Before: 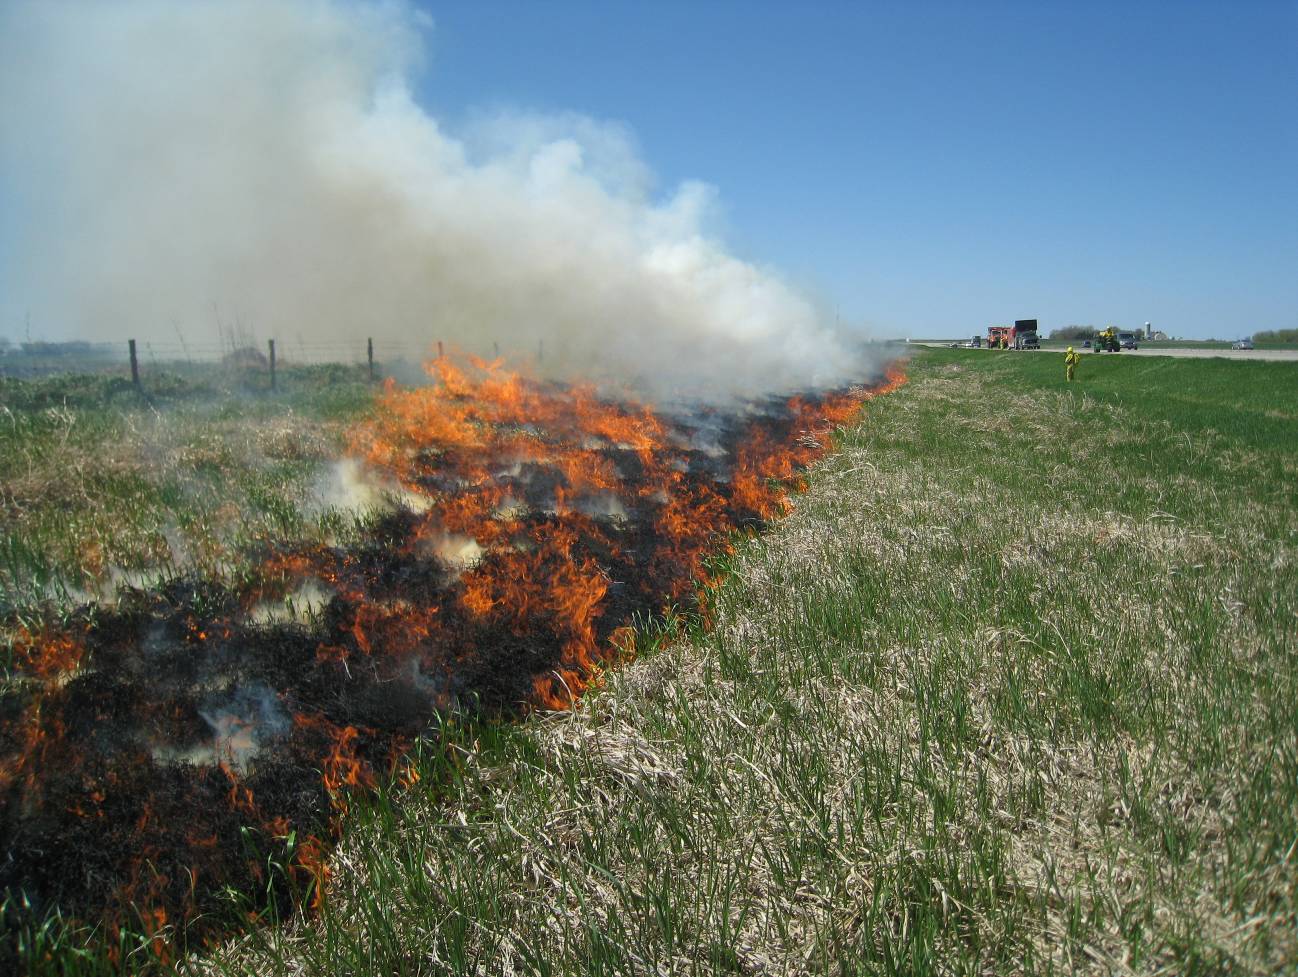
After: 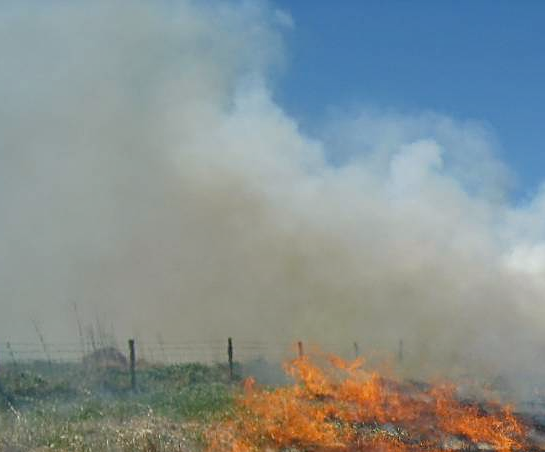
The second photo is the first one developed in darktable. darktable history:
tone equalizer: -8 EV 0.25 EV, -7 EV 0.417 EV, -6 EV 0.417 EV, -5 EV 0.25 EV, -3 EV -0.25 EV, -2 EV -0.417 EV, -1 EV -0.417 EV, +0 EV -0.25 EV, edges refinement/feathering 500, mask exposure compensation -1.57 EV, preserve details guided filter
crop and rotate: left 10.817%, top 0.062%, right 47.194%, bottom 53.626%
sharpen: on, module defaults
haze removal: compatibility mode true, adaptive false
